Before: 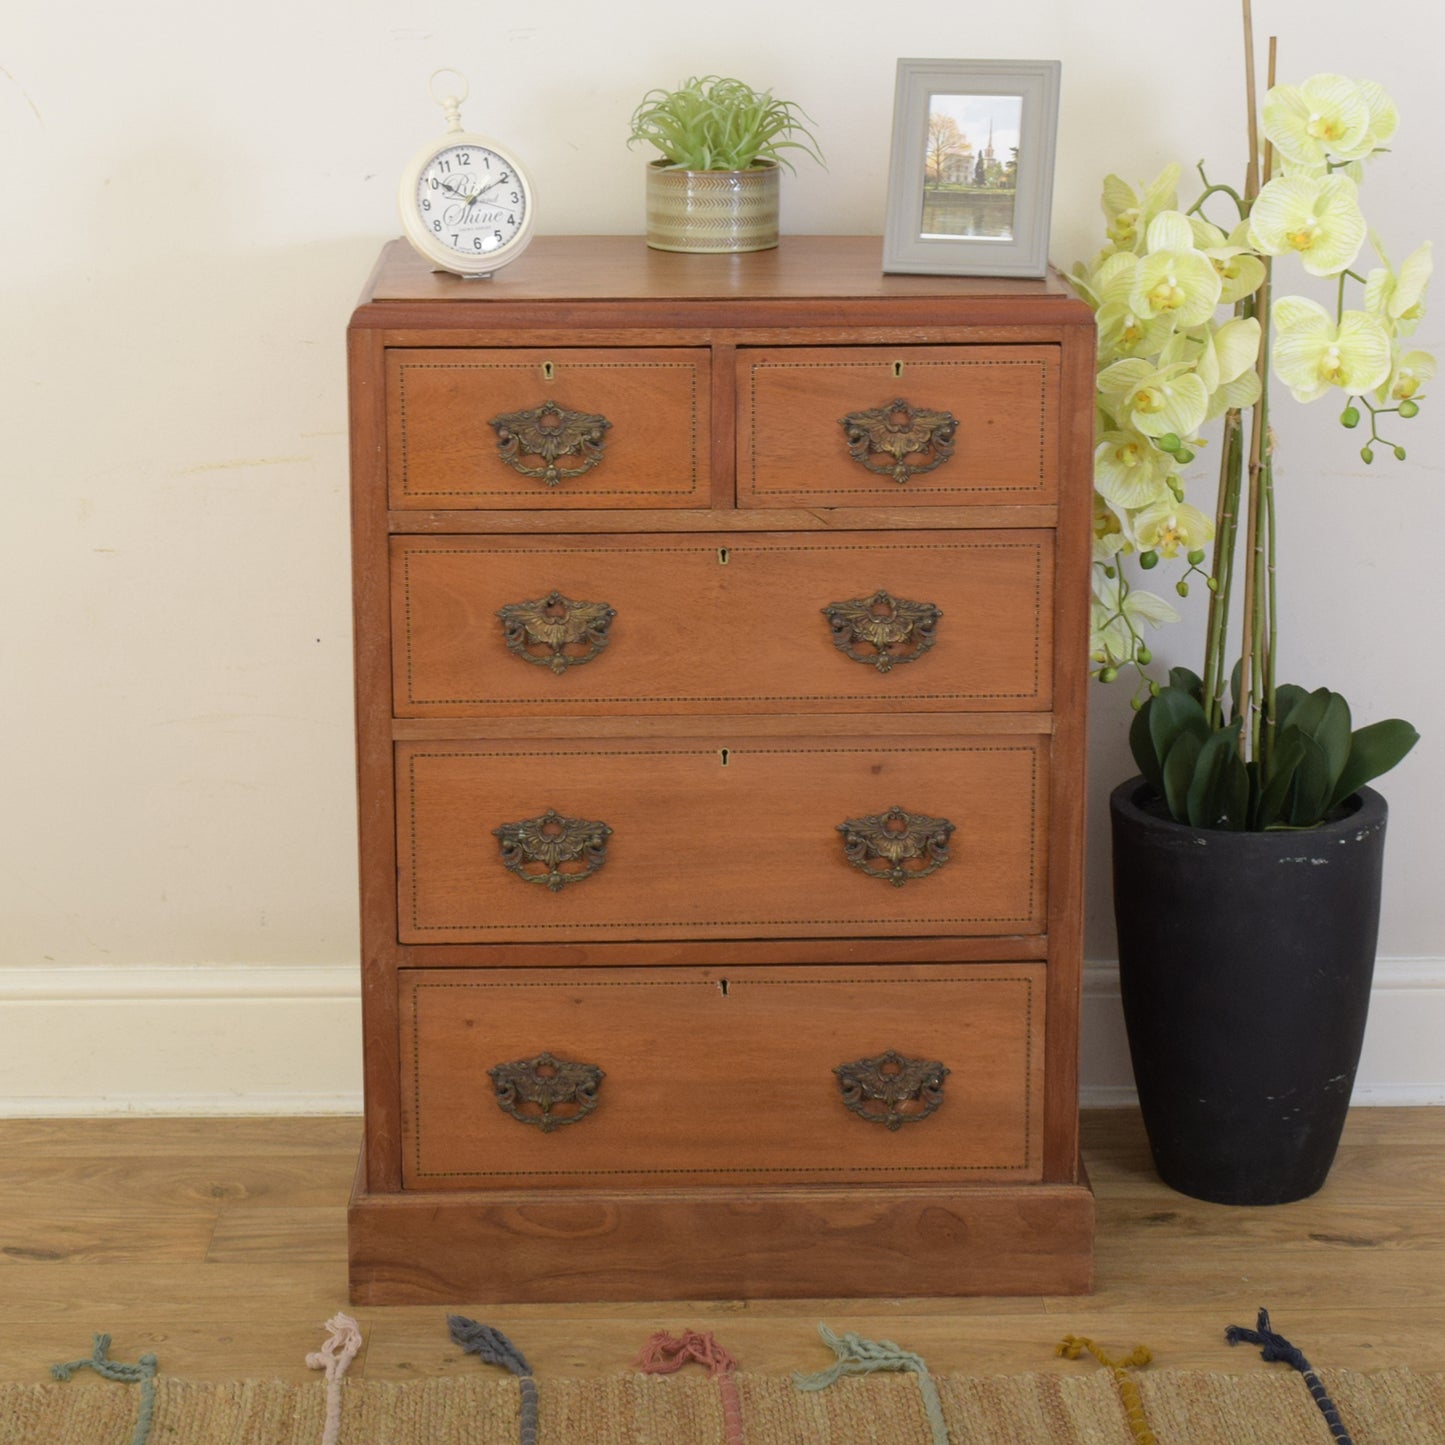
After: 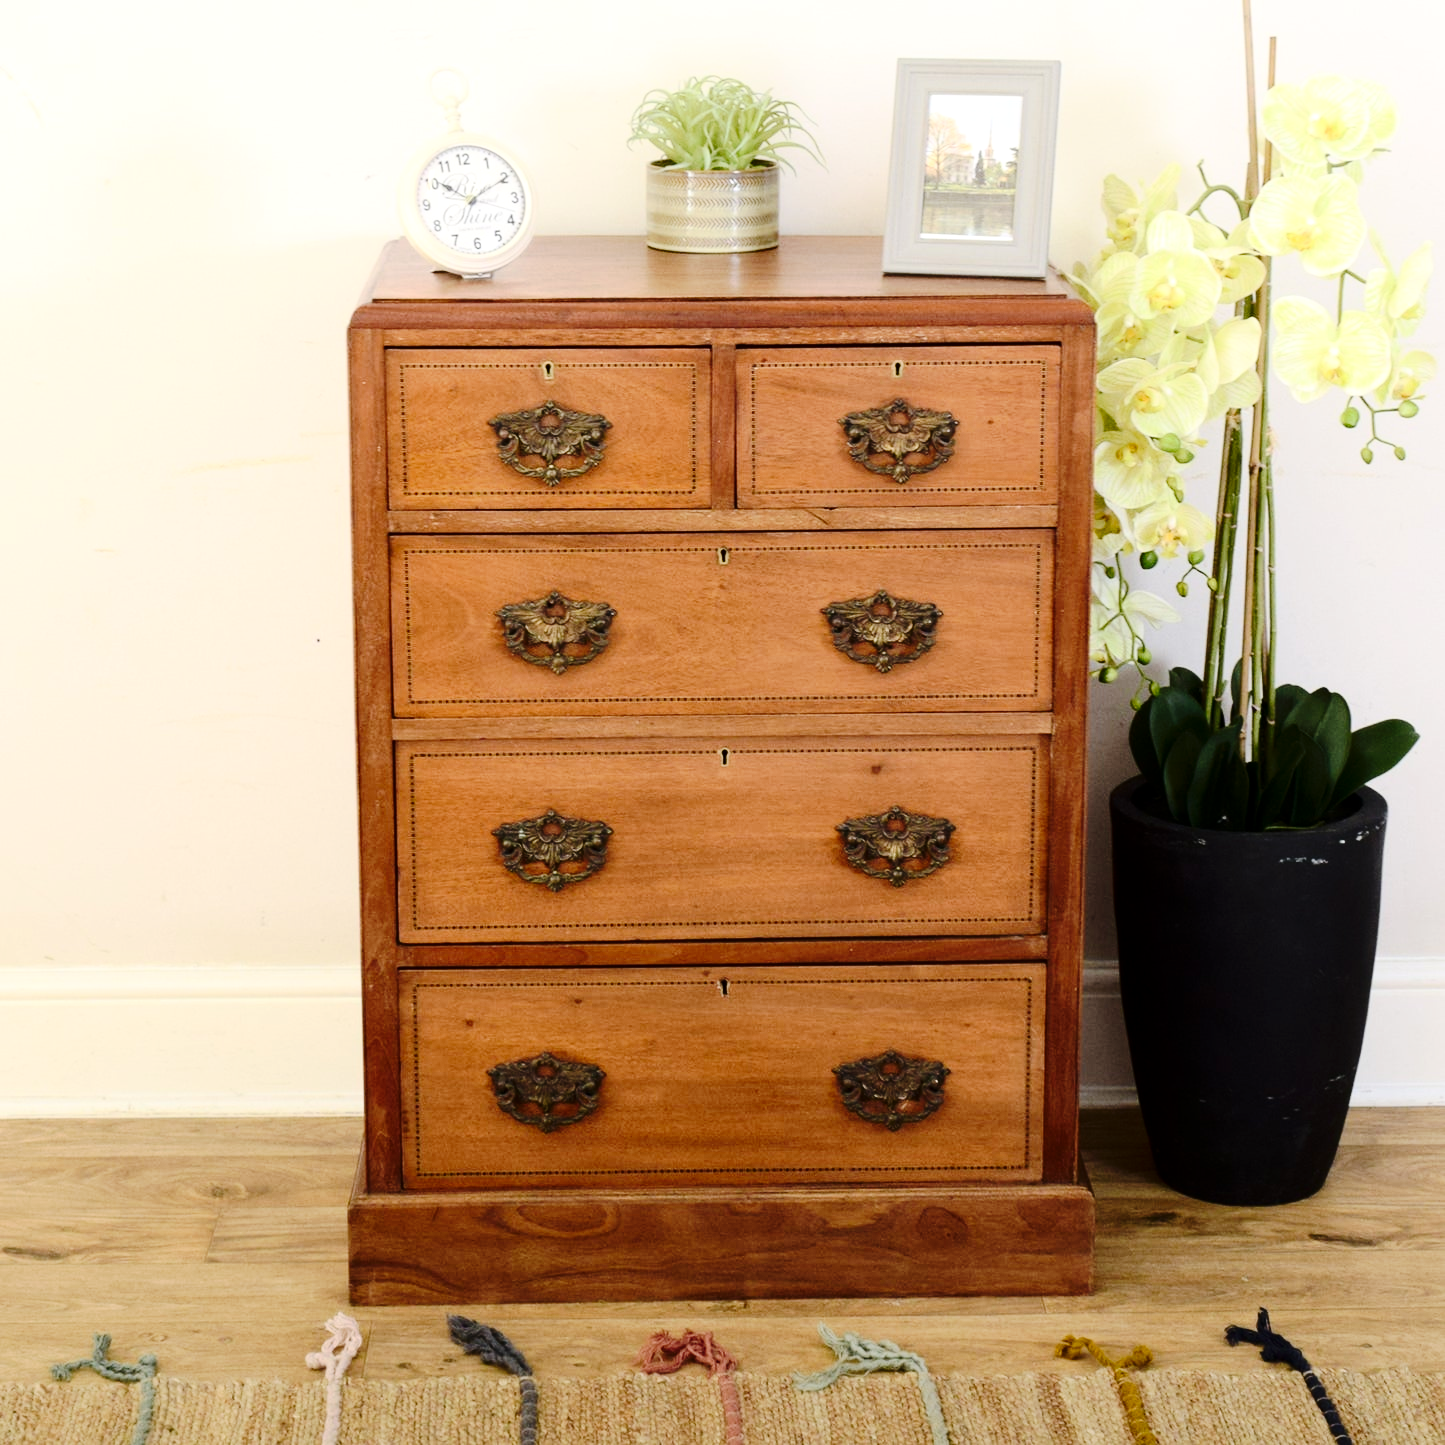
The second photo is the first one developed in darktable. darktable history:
contrast brightness saturation: contrast 0.284
exposure: black level correction 0.003, exposure 0.381 EV, compensate highlight preservation false
tone curve: curves: ch0 [(0.003, 0) (0.066, 0.031) (0.16, 0.089) (0.269, 0.218) (0.395, 0.408) (0.517, 0.56) (0.684, 0.734) (0.791, 0.814) (1, 1)]; ch1 [(0, 0) (0.164, 0.115) (0.337, 0.332) (0.39, 0.398) (0.464, 0.461) (0.501, 0.5) (0.507, 0.5) (0.534, 0.532) (0.577, 0.59) (0.652, 0.681) (0.733, 0.764) (0.819, 0.823) (1, 1)]; ch2 [(0, 0) (0.337, 0.382) (0.464, 0.476) (0.501, 0.5) (0.527, 0.54) (0.551, 0.565) (0.628, 0.632) (0.689, 0.686) (1, 1)], preserve colors none
